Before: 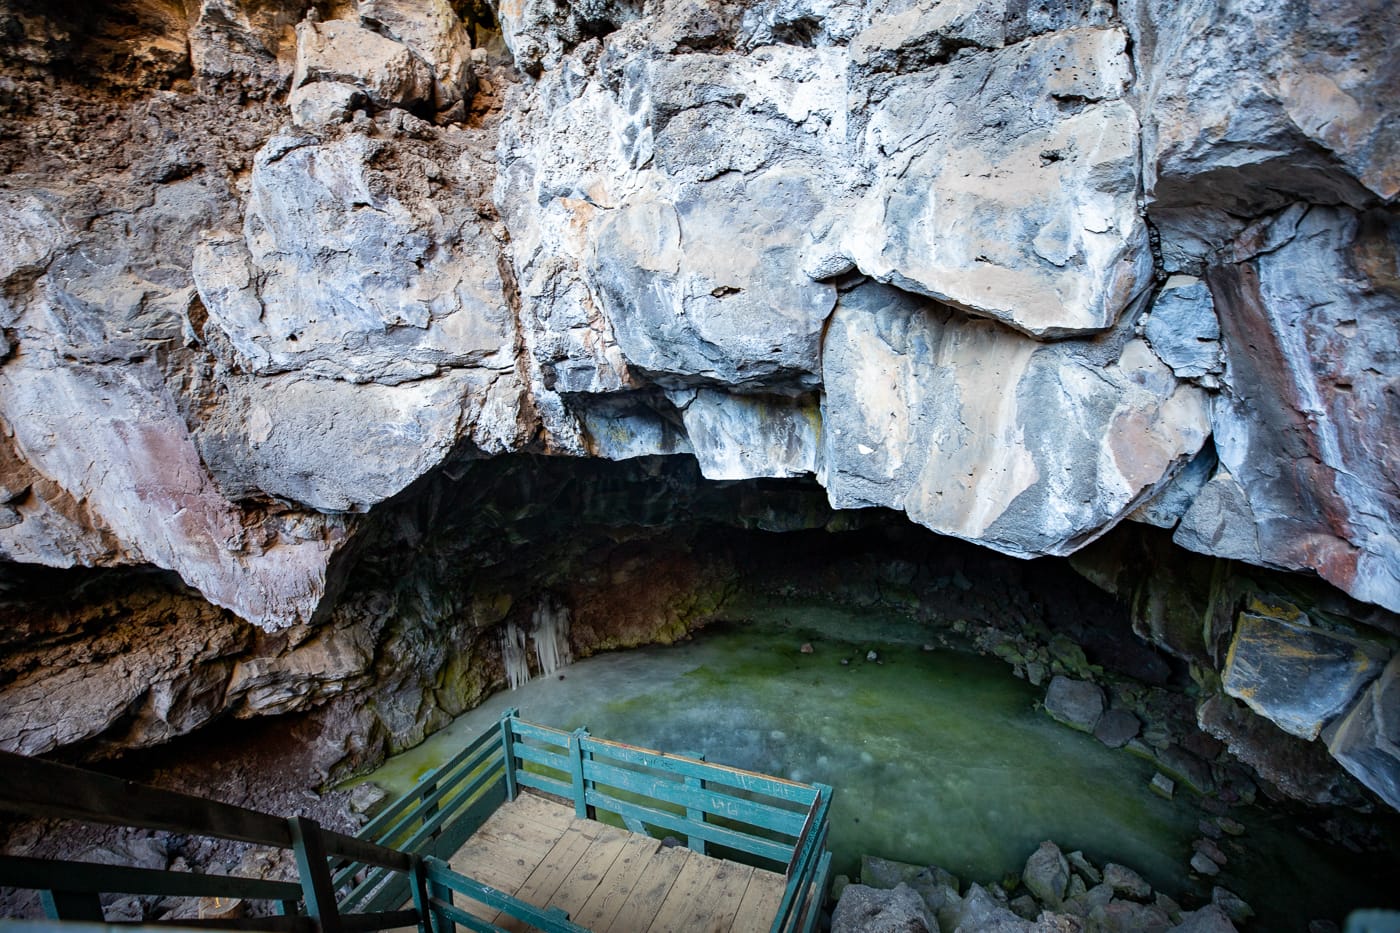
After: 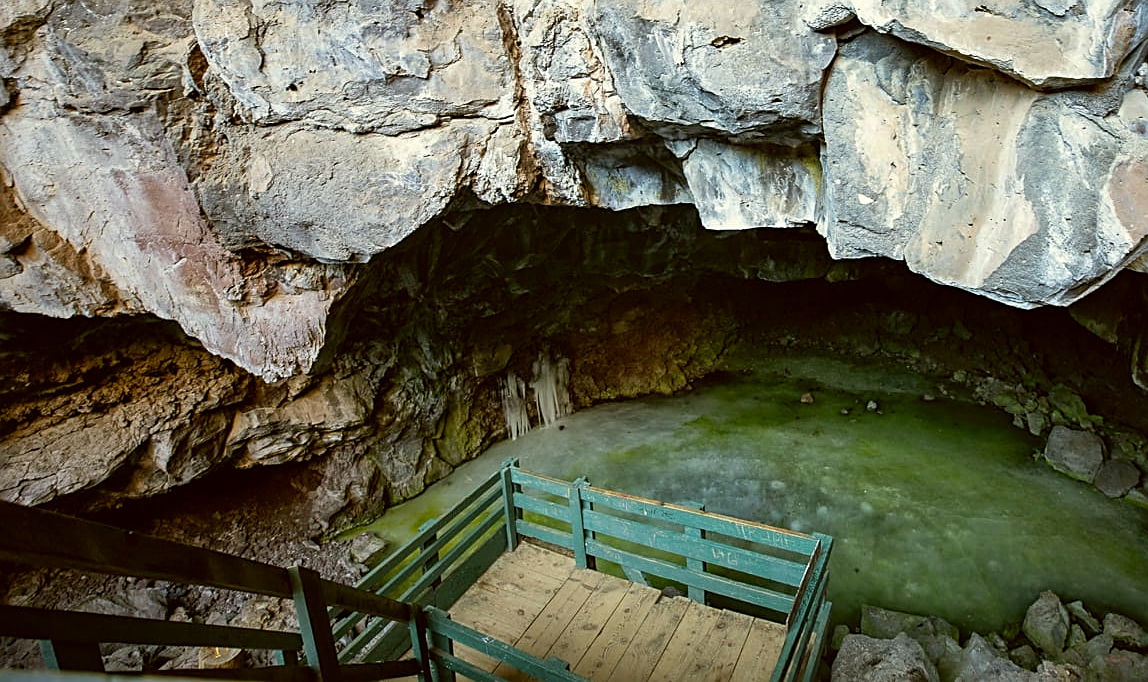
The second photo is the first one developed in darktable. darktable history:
crop: top 26.801%, right 17.942%
sharpen: on, module defaults
shadows and highlights: shadows 25.07, highlights -48.2, soften with gaussian
color correction: highlights a* -1.33, highlights b* 10.61, shadows a* 0.317, shadows b* 18.98
